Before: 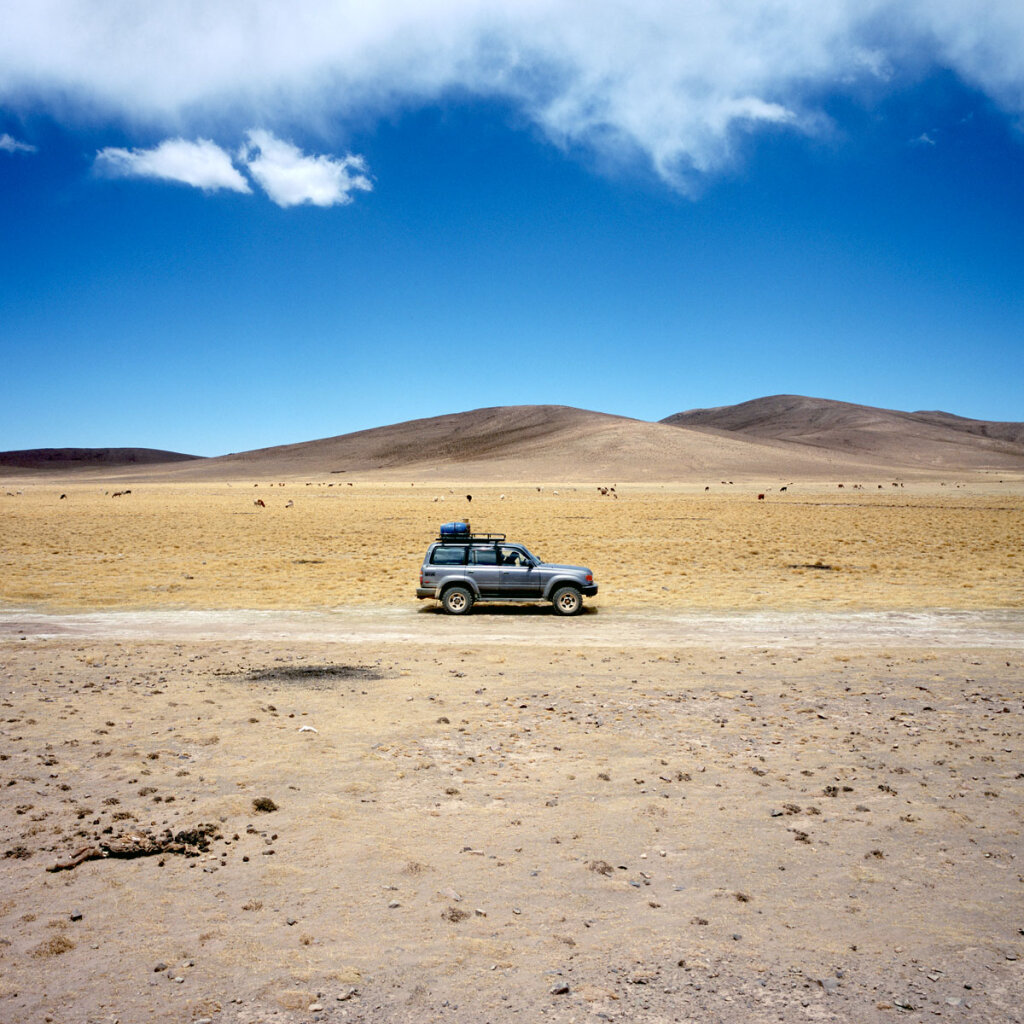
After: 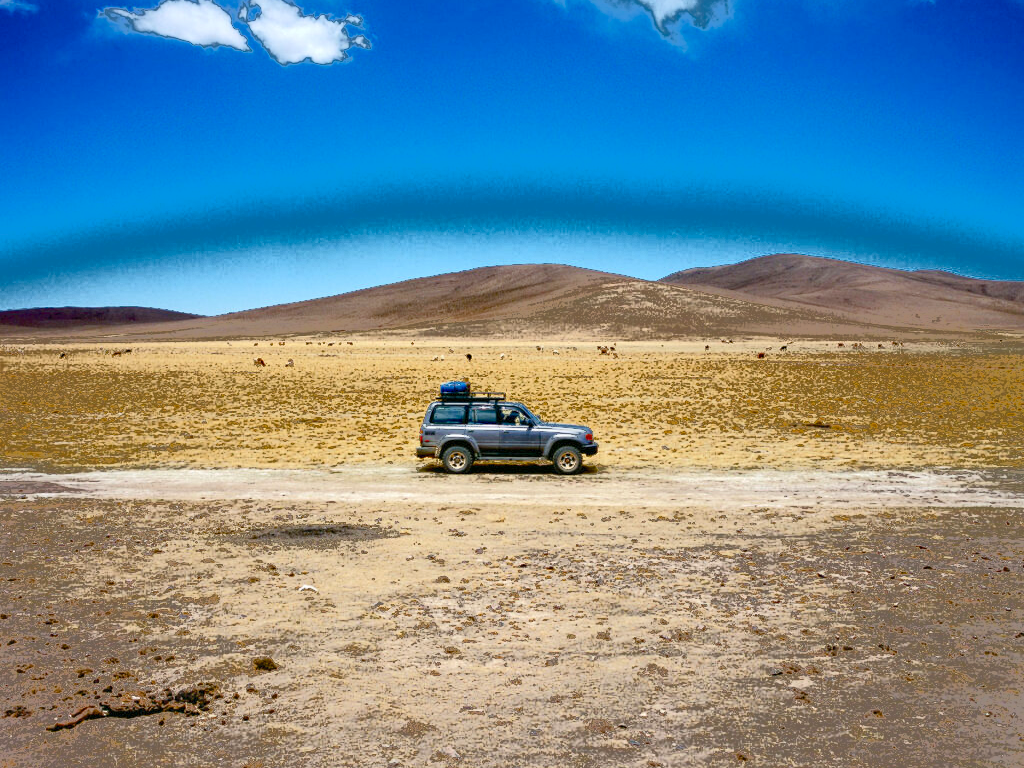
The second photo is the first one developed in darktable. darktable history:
shadows and highlights: shadows 62.66, white point adjustment 0.37, highlights -34.44, compress 83.82%
color balance rgb: perceptual saturation grading › global saturation 35%, perceptual saturation grading › highlights -25%, perceptual saturation grading › shadows 50%
crop: top 13.819%, bottom 11.169%
fill light: exposure -0.73 EV, center 0.69, width 2.2
